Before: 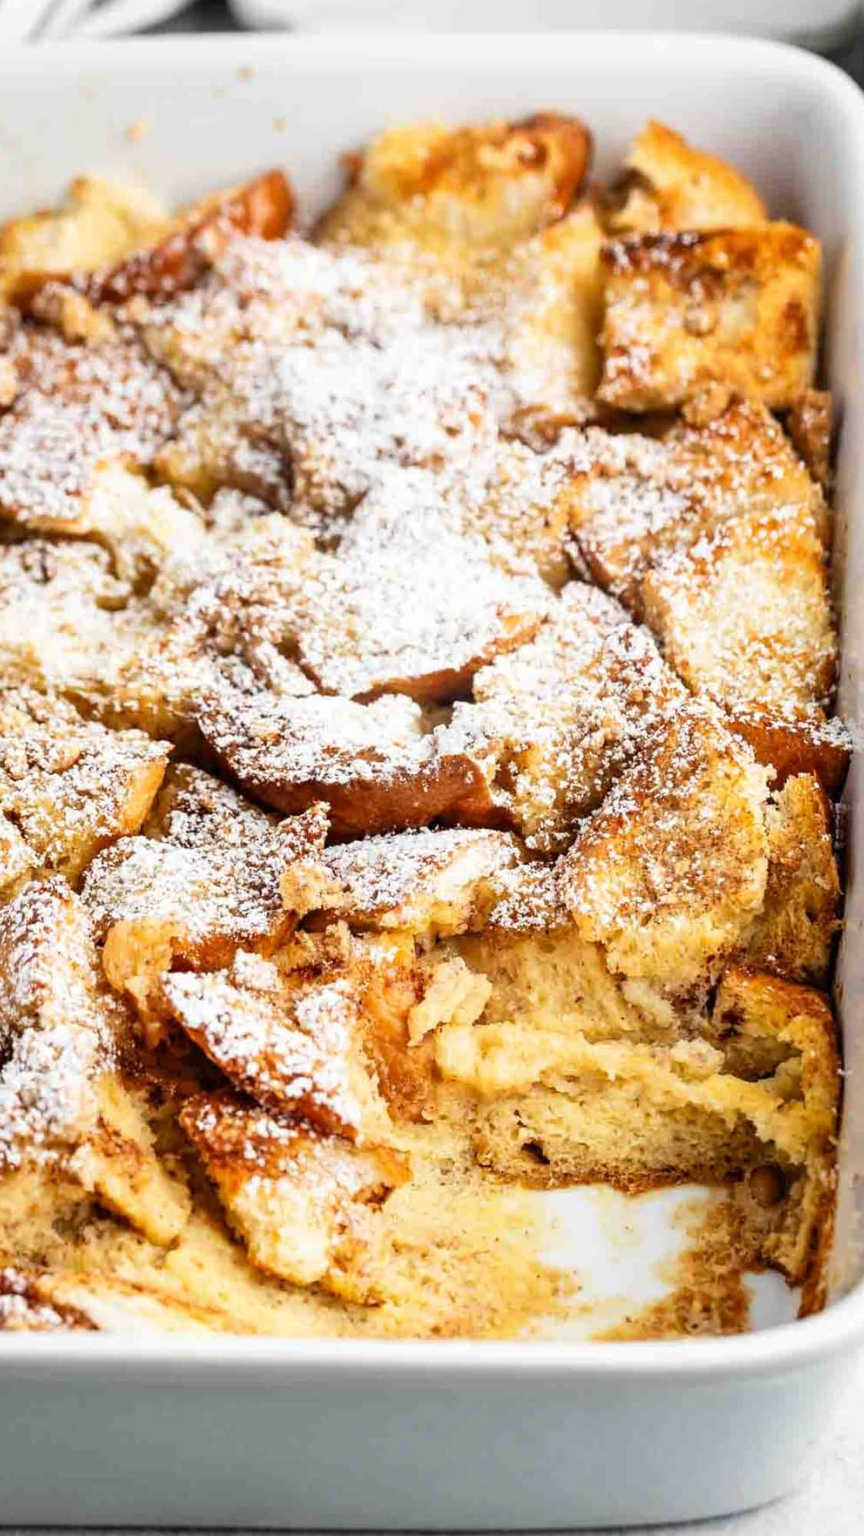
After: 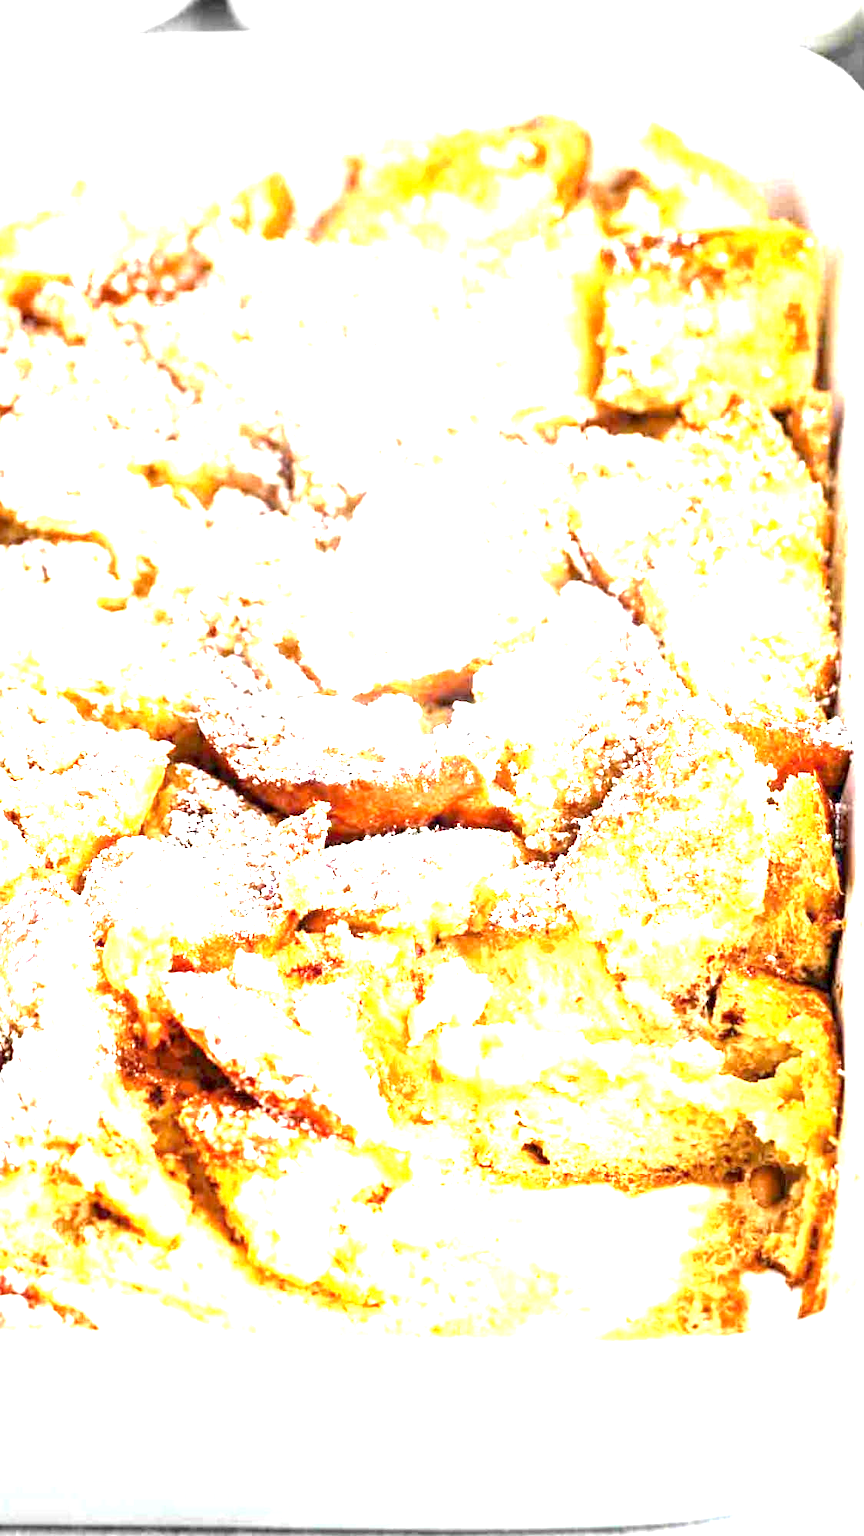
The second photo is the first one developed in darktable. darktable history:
exposure: black level correction 0.001, exposure 2.607 EV, compensate exposure bias true, compensate highlight preservation false
tone equalizer: on, module defaults
